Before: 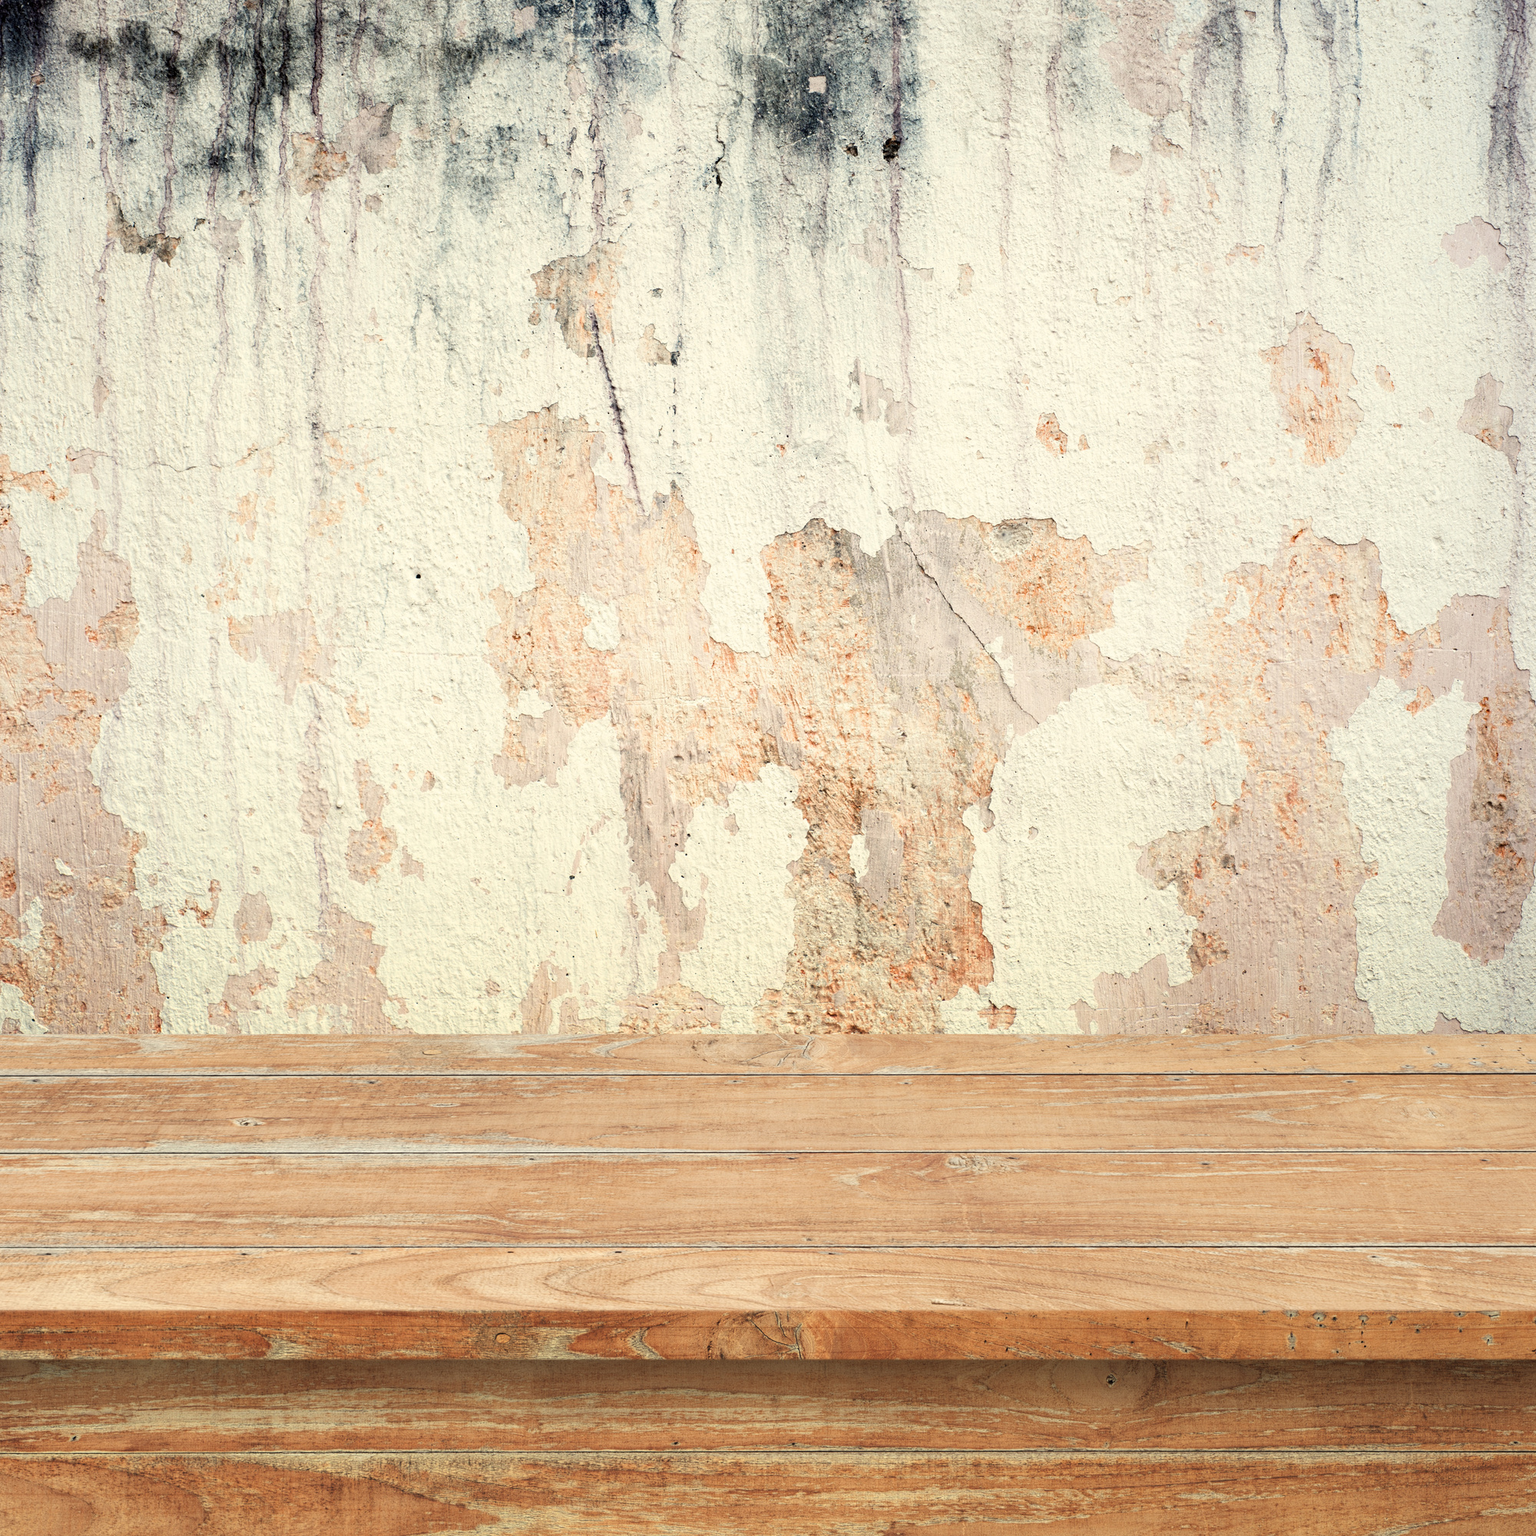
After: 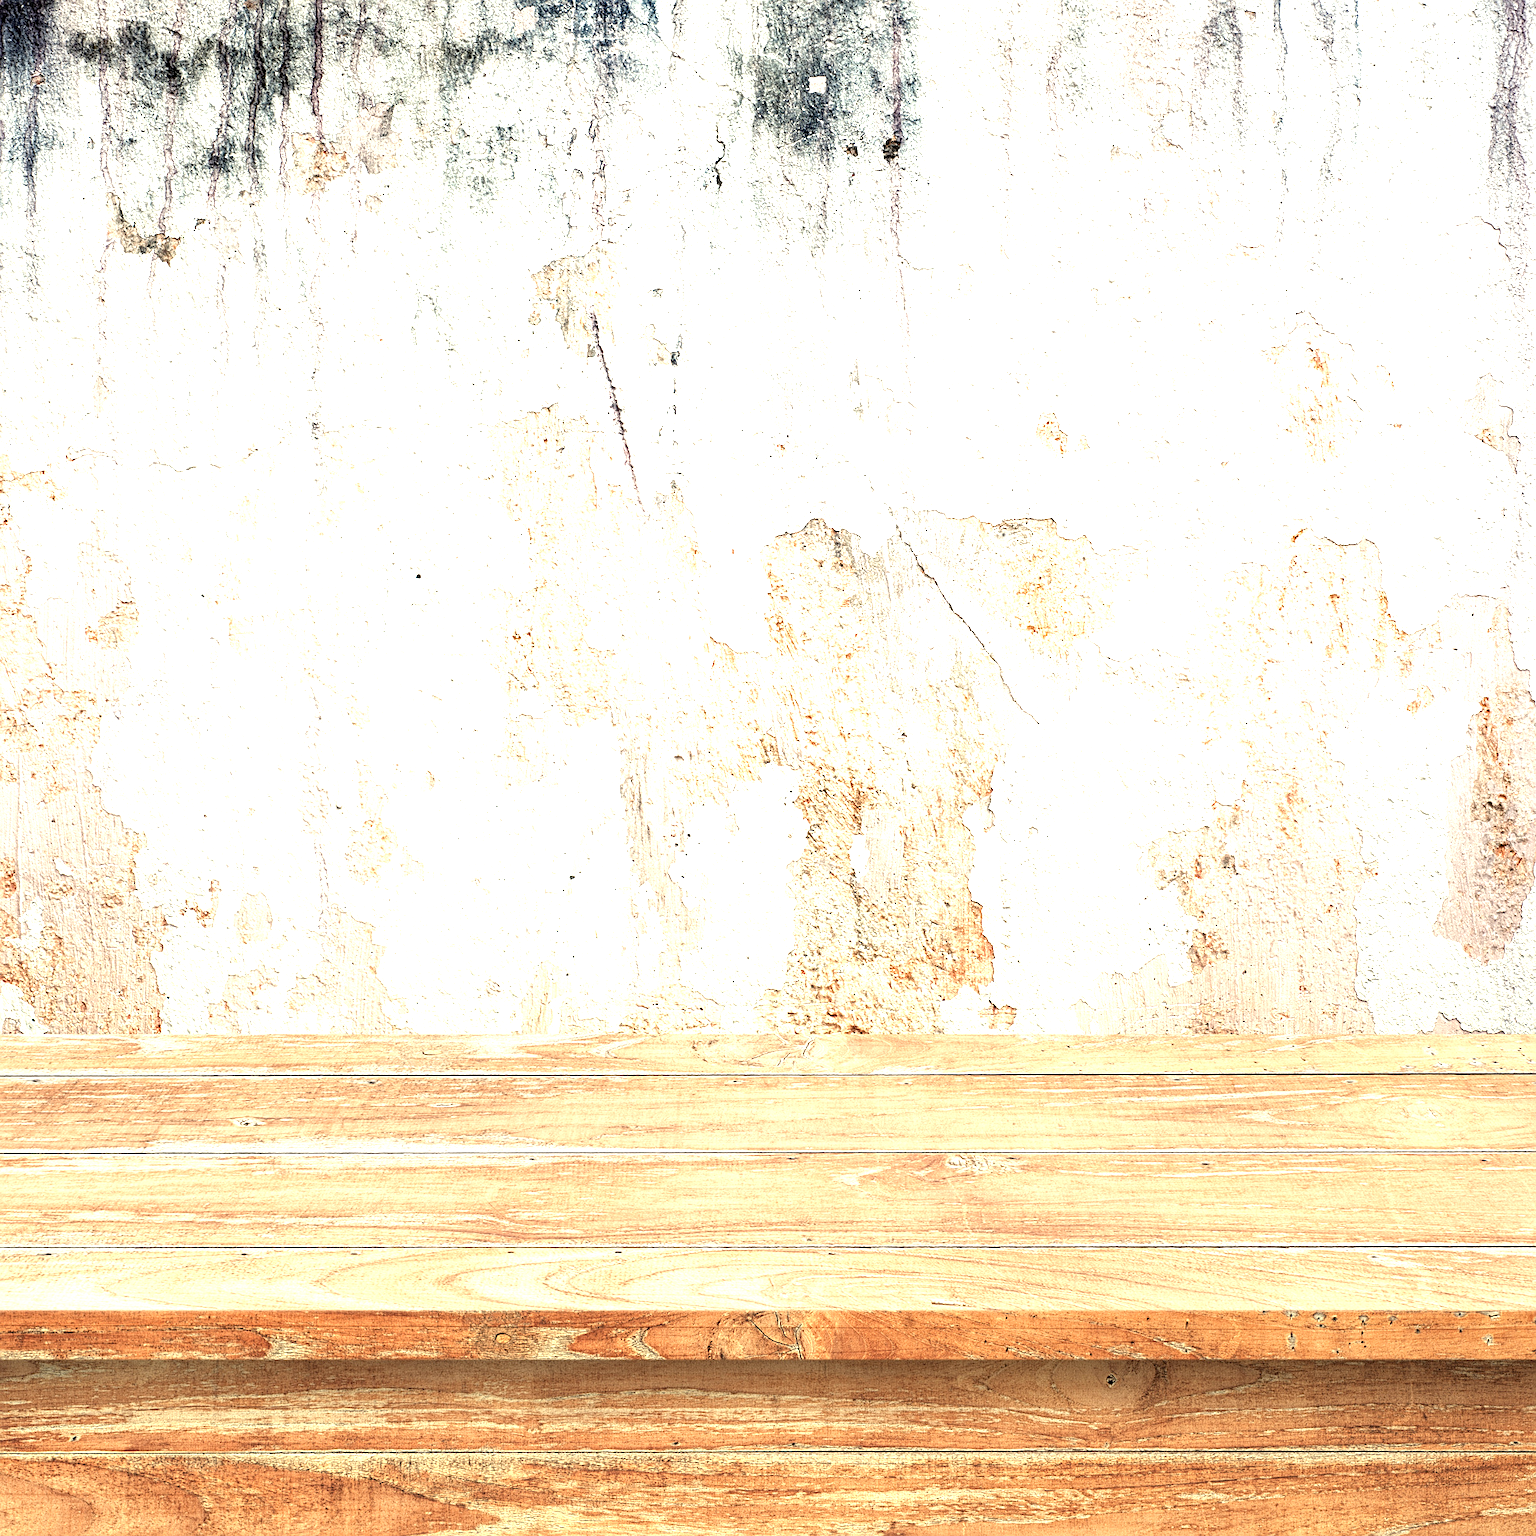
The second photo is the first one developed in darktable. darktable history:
sharpen: on, module defaults
local contrast: on, module defaults
exposure: black level correction 0.001, exposure 1 EV, compensate highlight preservation false
